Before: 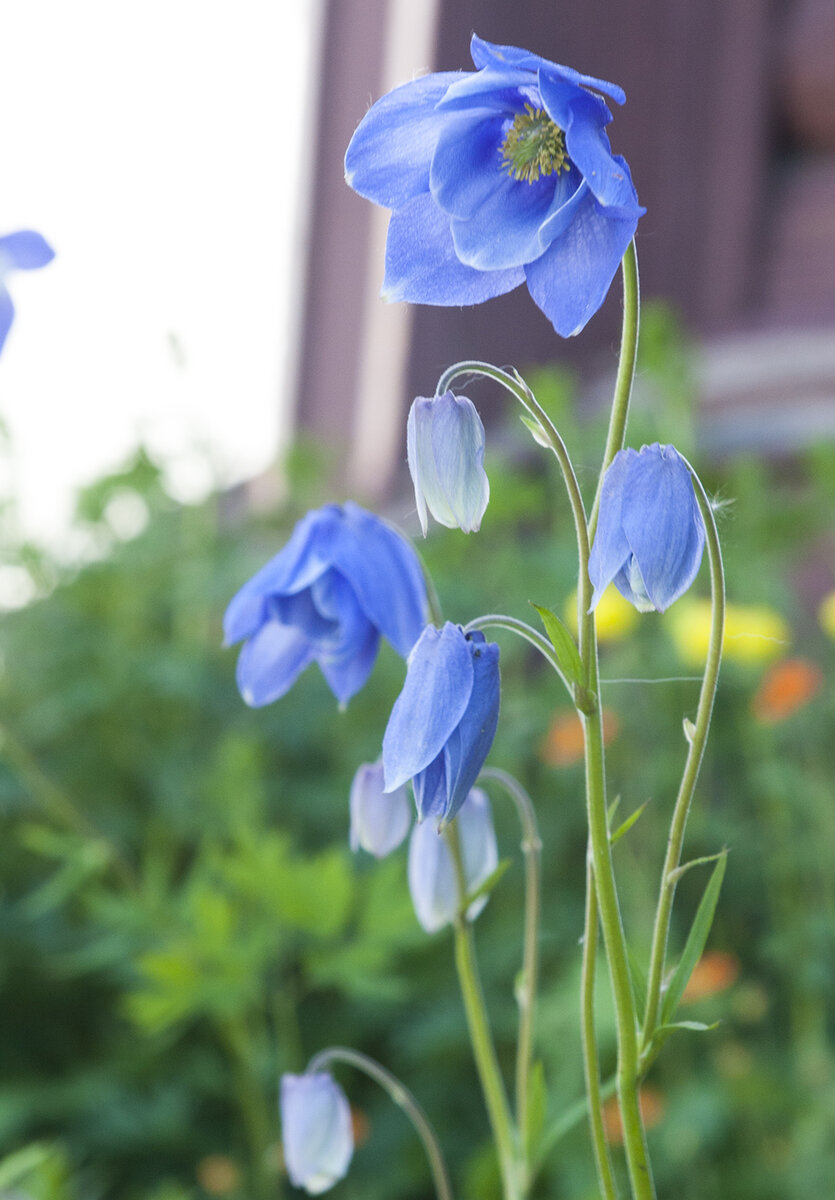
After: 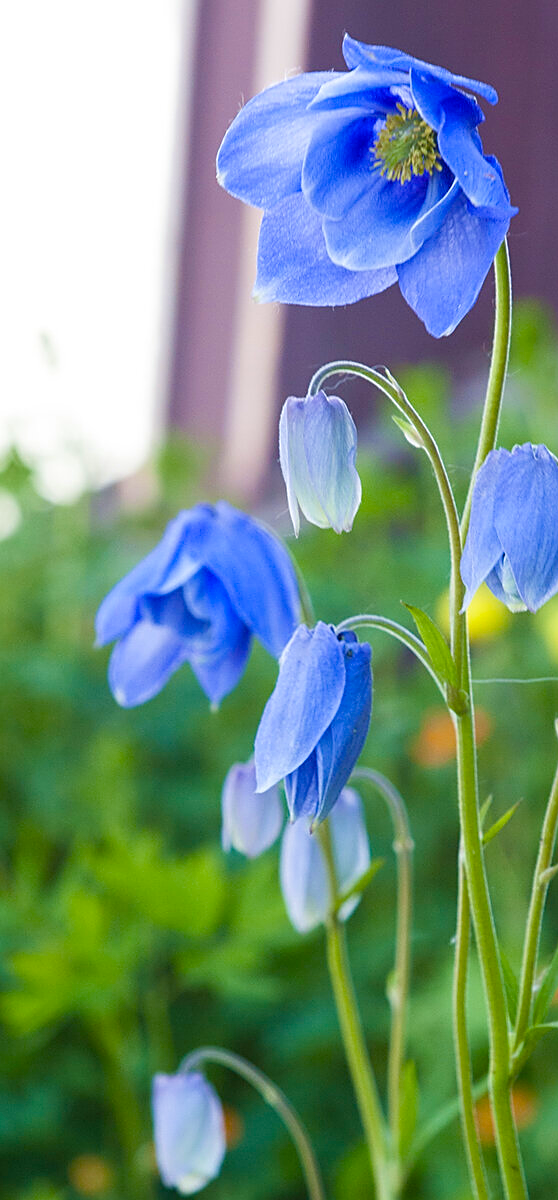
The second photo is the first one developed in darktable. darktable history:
color balance rgb: perceptual saturation grading › global saturation 27.374%, perceptual saturation grading › highlights -28.019%, perceptual saturation grading › mid-tones 15.412%, perceptual saturation grading › shadows 33.517%, global vibrance 20%
crop: left 15.411%, right 17.72%
velvia: on, module defaults
sharpen: on, module defaults
